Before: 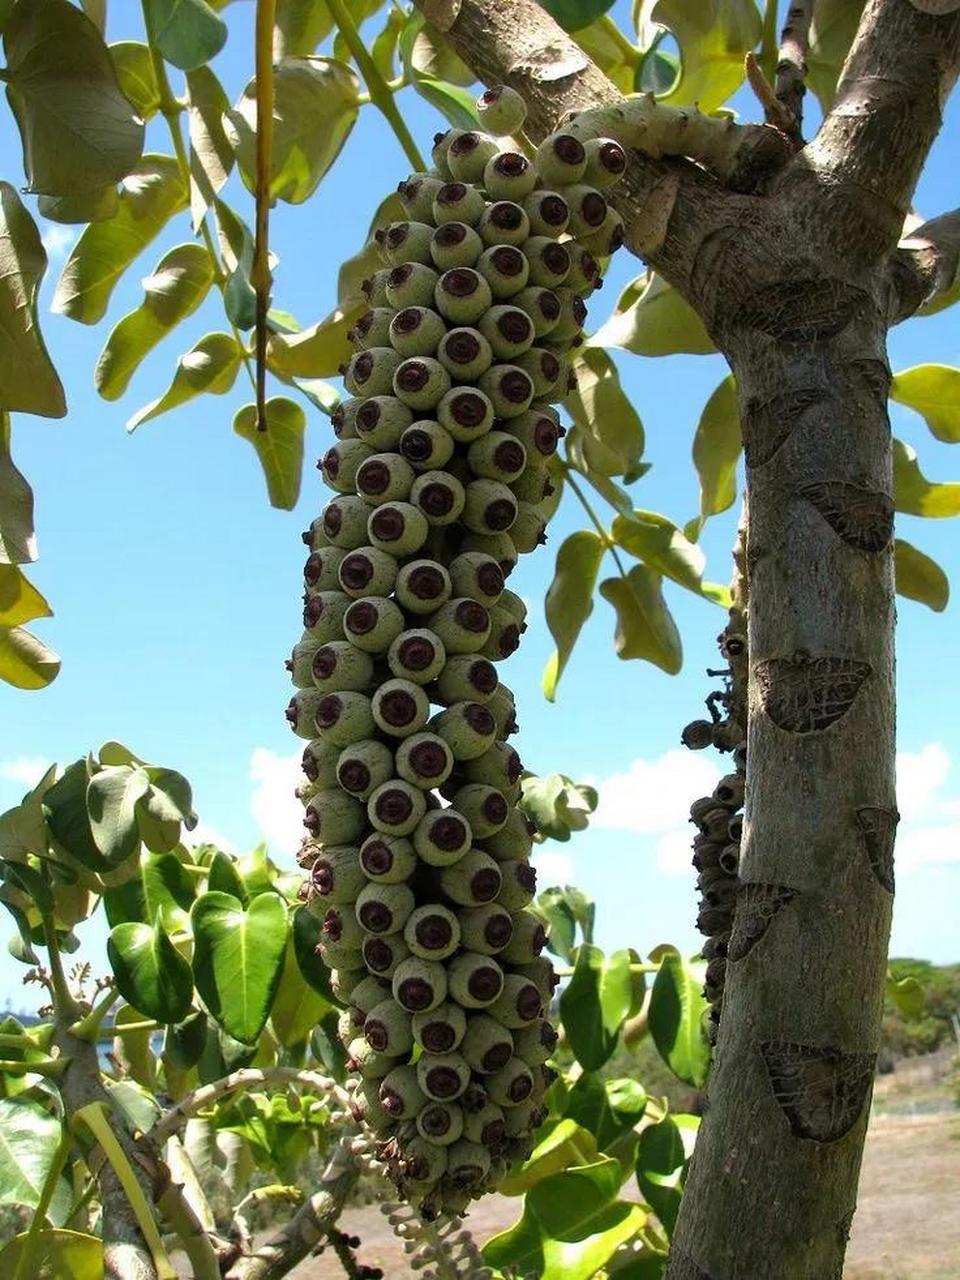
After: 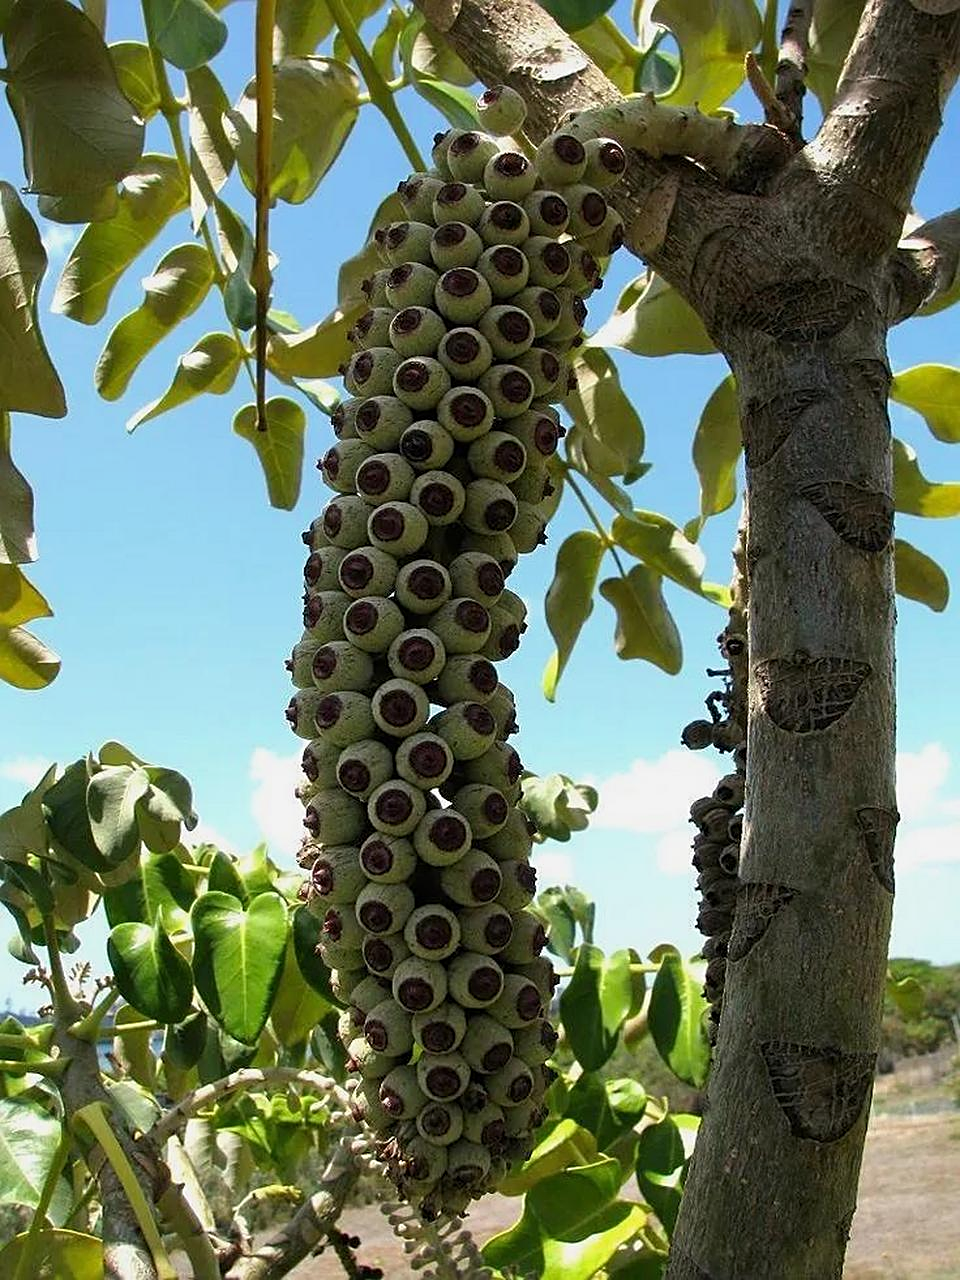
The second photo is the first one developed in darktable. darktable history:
sharpen: on, module defaults
exposure: exposure -0.155 EV, compensate exposure bias true, compensate highlight preservation false
